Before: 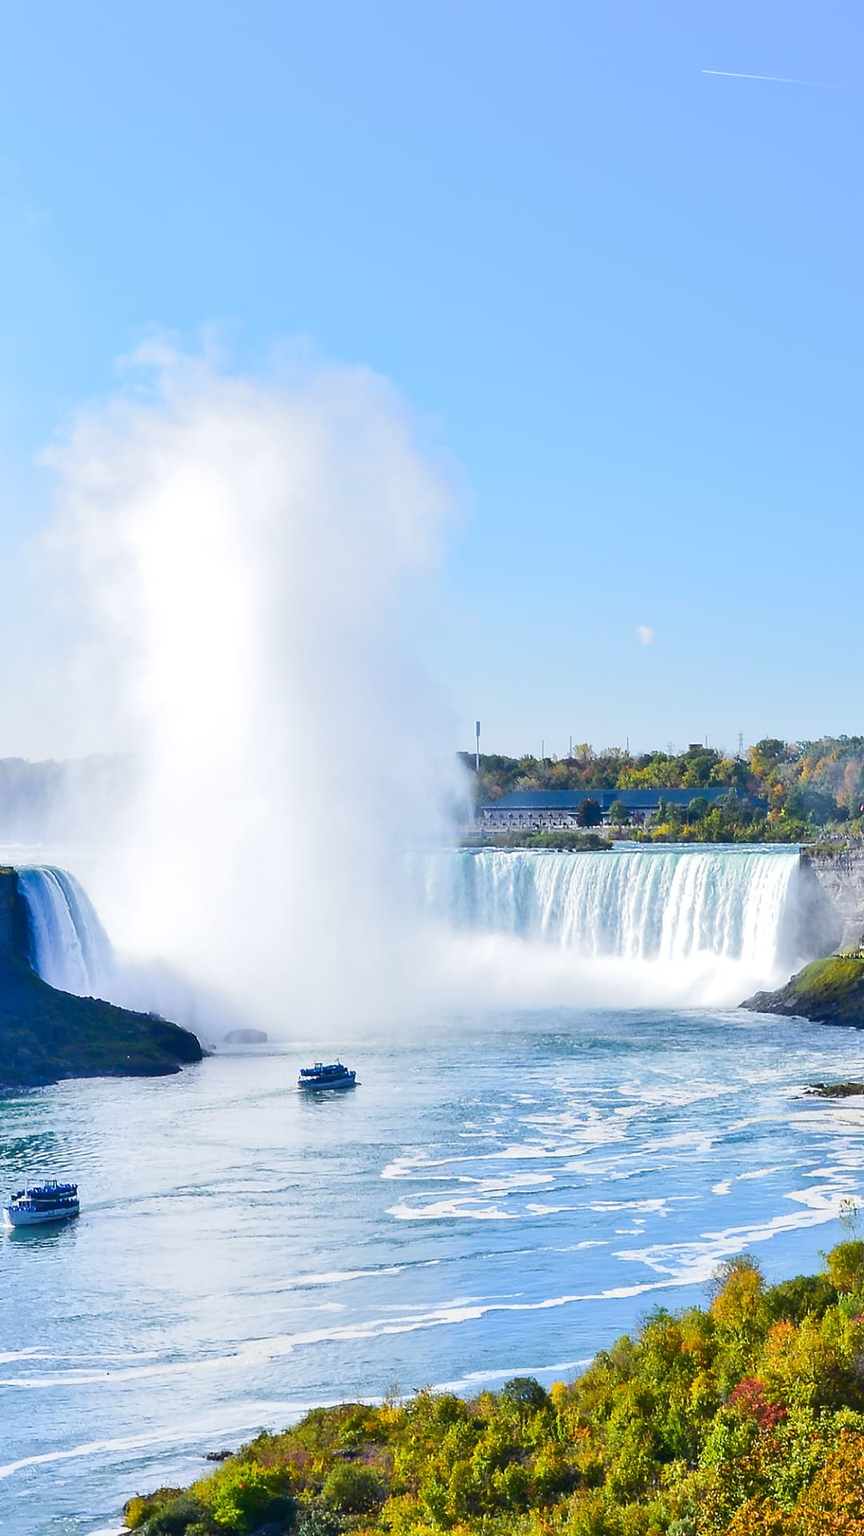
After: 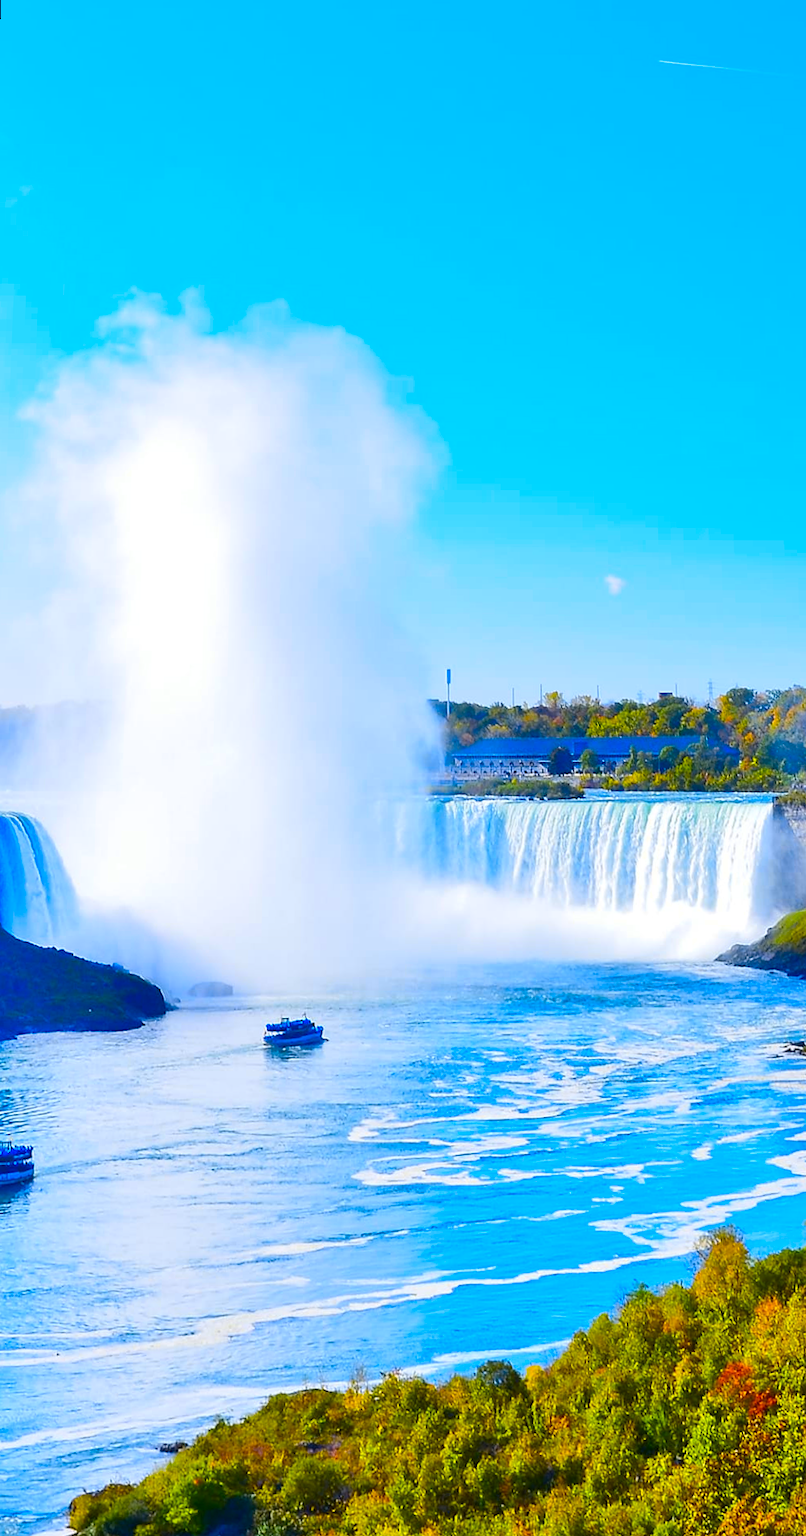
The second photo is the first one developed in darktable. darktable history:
color contrast: green-magenta contrast 1.12, blue-yellow contrast 1.95, unbound 0
rotate and perspective: rotation 0.215°, lens shift (vertical) -0.139, crop left 0.069, crop right 0.939, crop top 0.002, crop bottom 0.996
color balance rgb: perceptual saturation grading › global saturation 30%, global vibrance 10%
